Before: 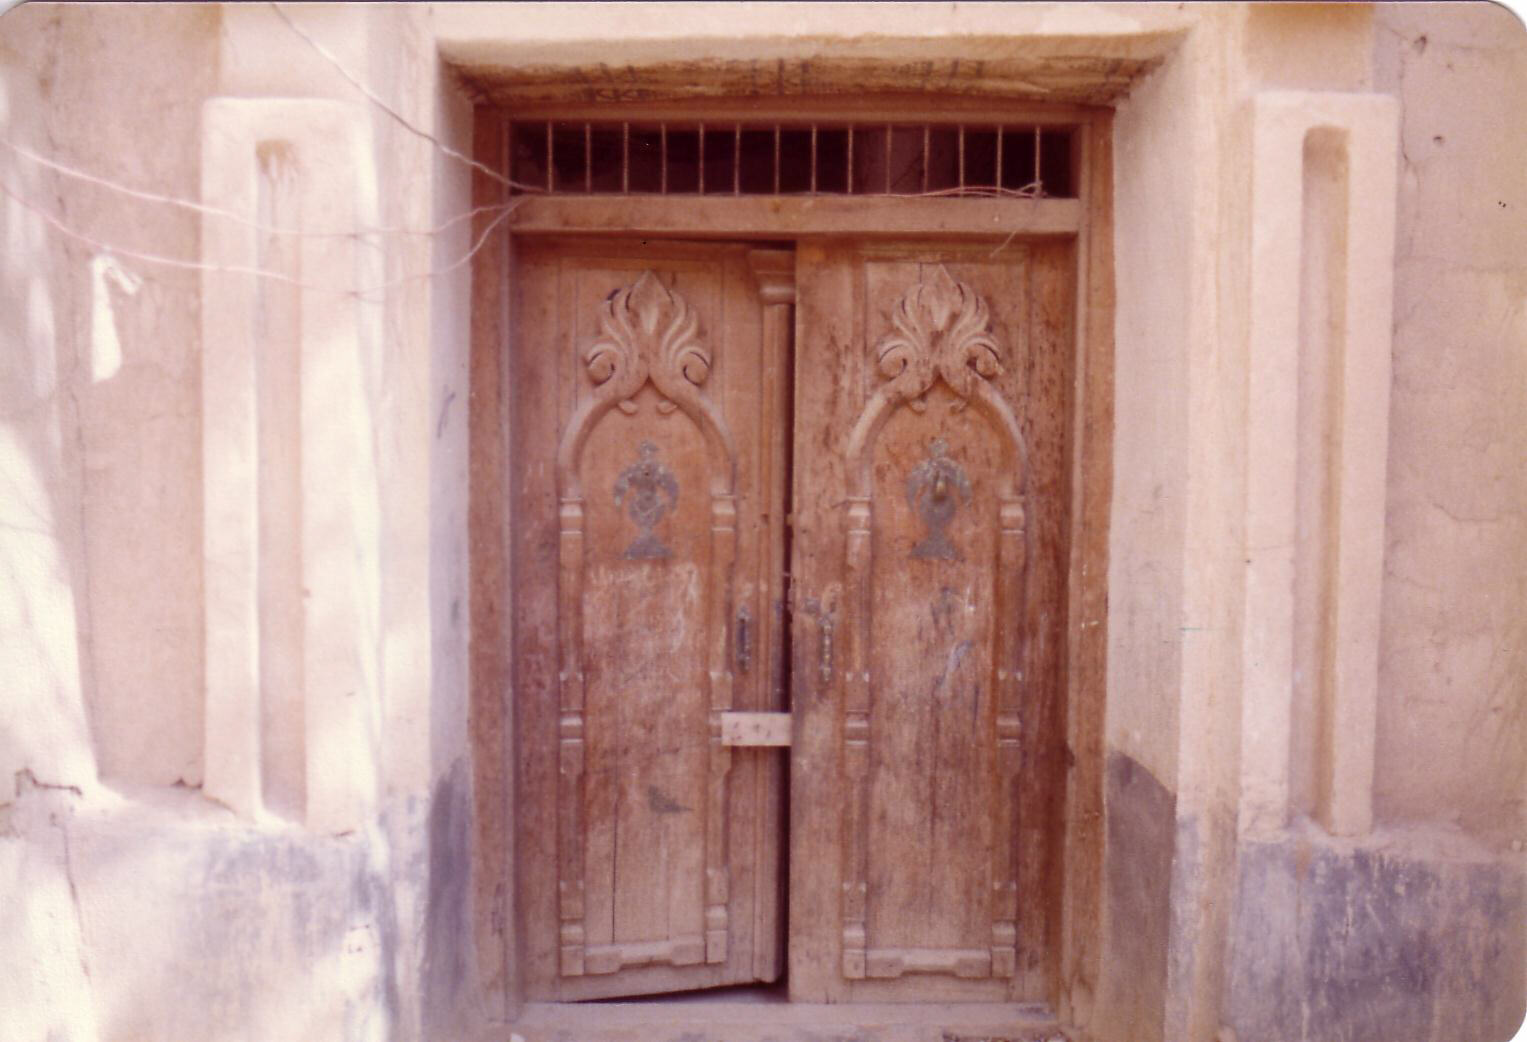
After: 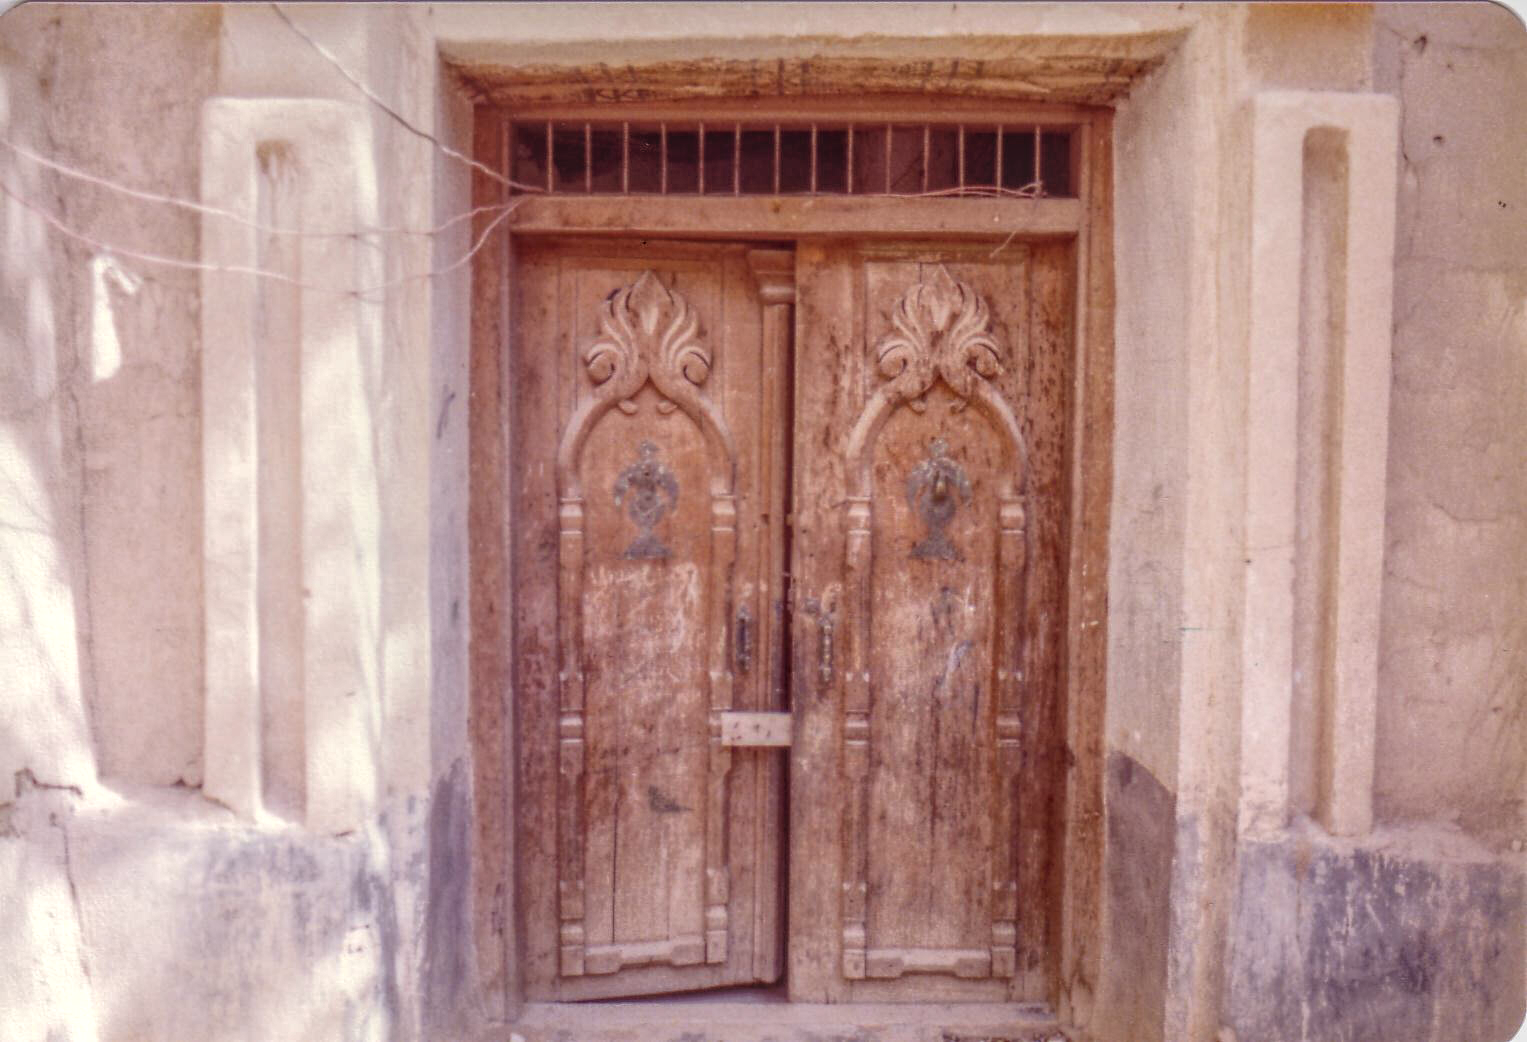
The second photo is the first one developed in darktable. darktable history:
local contrast: highlights 20%, shadows 27%, detail 201%, midtone range 0.2
